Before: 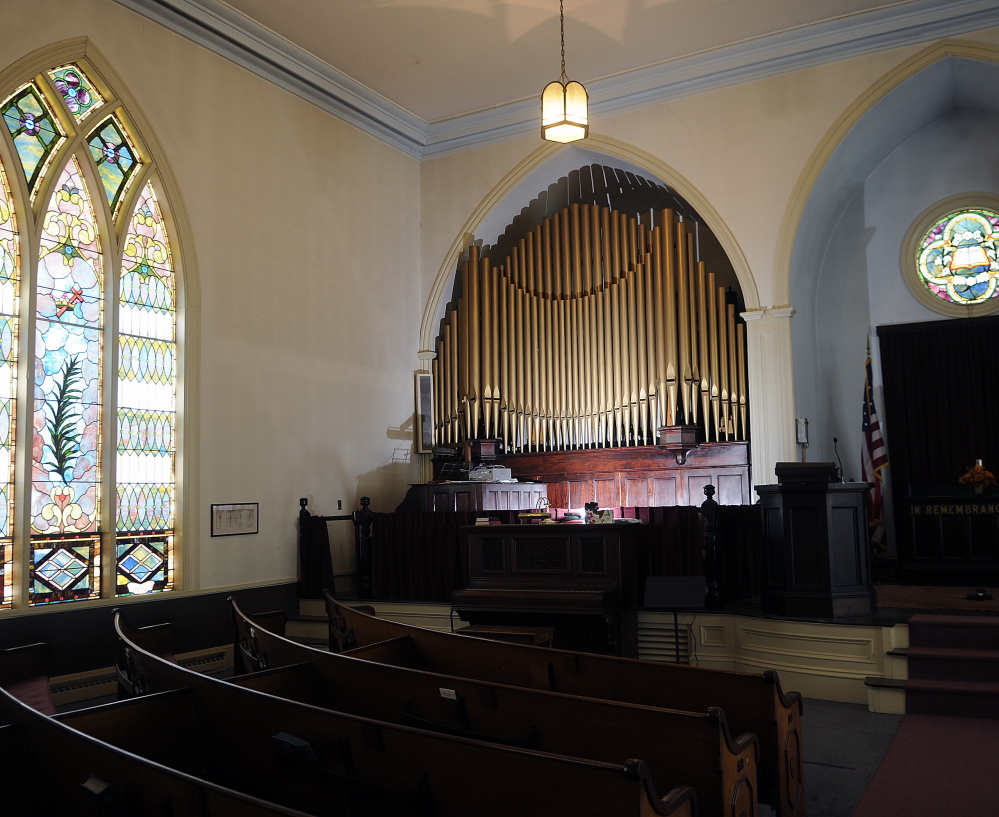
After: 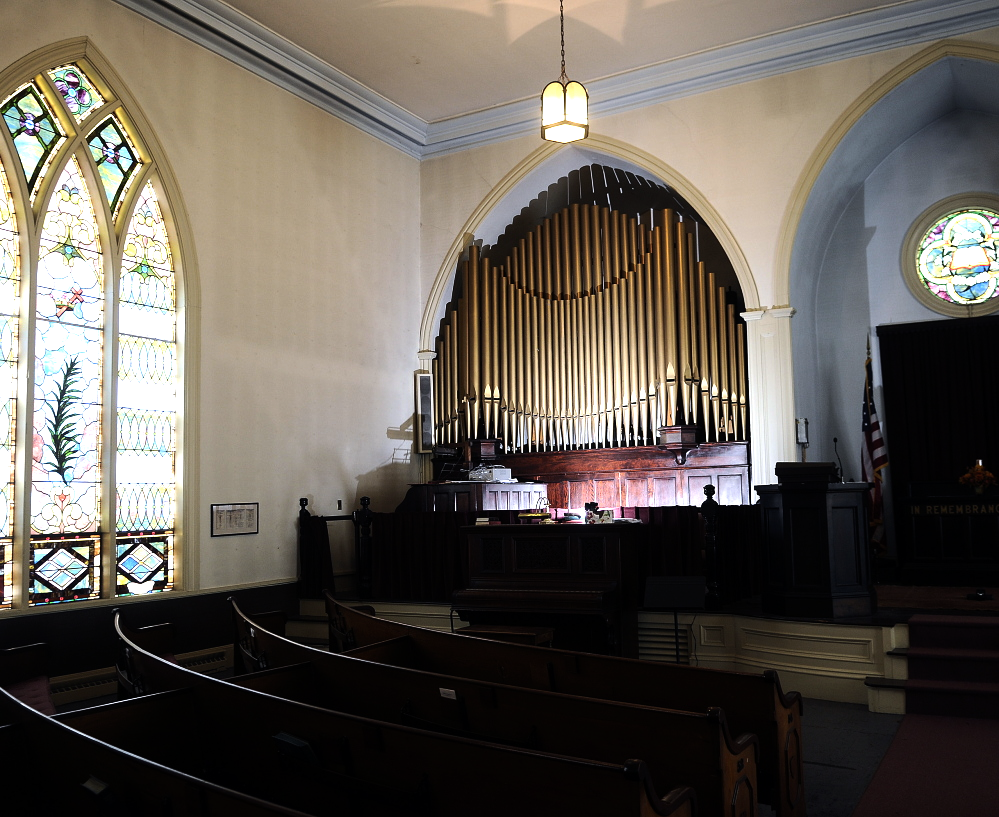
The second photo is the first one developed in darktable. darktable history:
tone equalizer: -8 EV -1.08 EV, -7 EV -1.01 EV, -6 EV -0.867 EV, -5 EV -0.578 EV, -3 EV 0.578 EV, -2 EV 0.867 EV, -1 EV 1.01 EV, +0 EV 1.08 EV, edges refinement/feathering 500, mask exposure compensation -1.57 EV, preserve details no
white balance: red 0.983, blue 1.036
